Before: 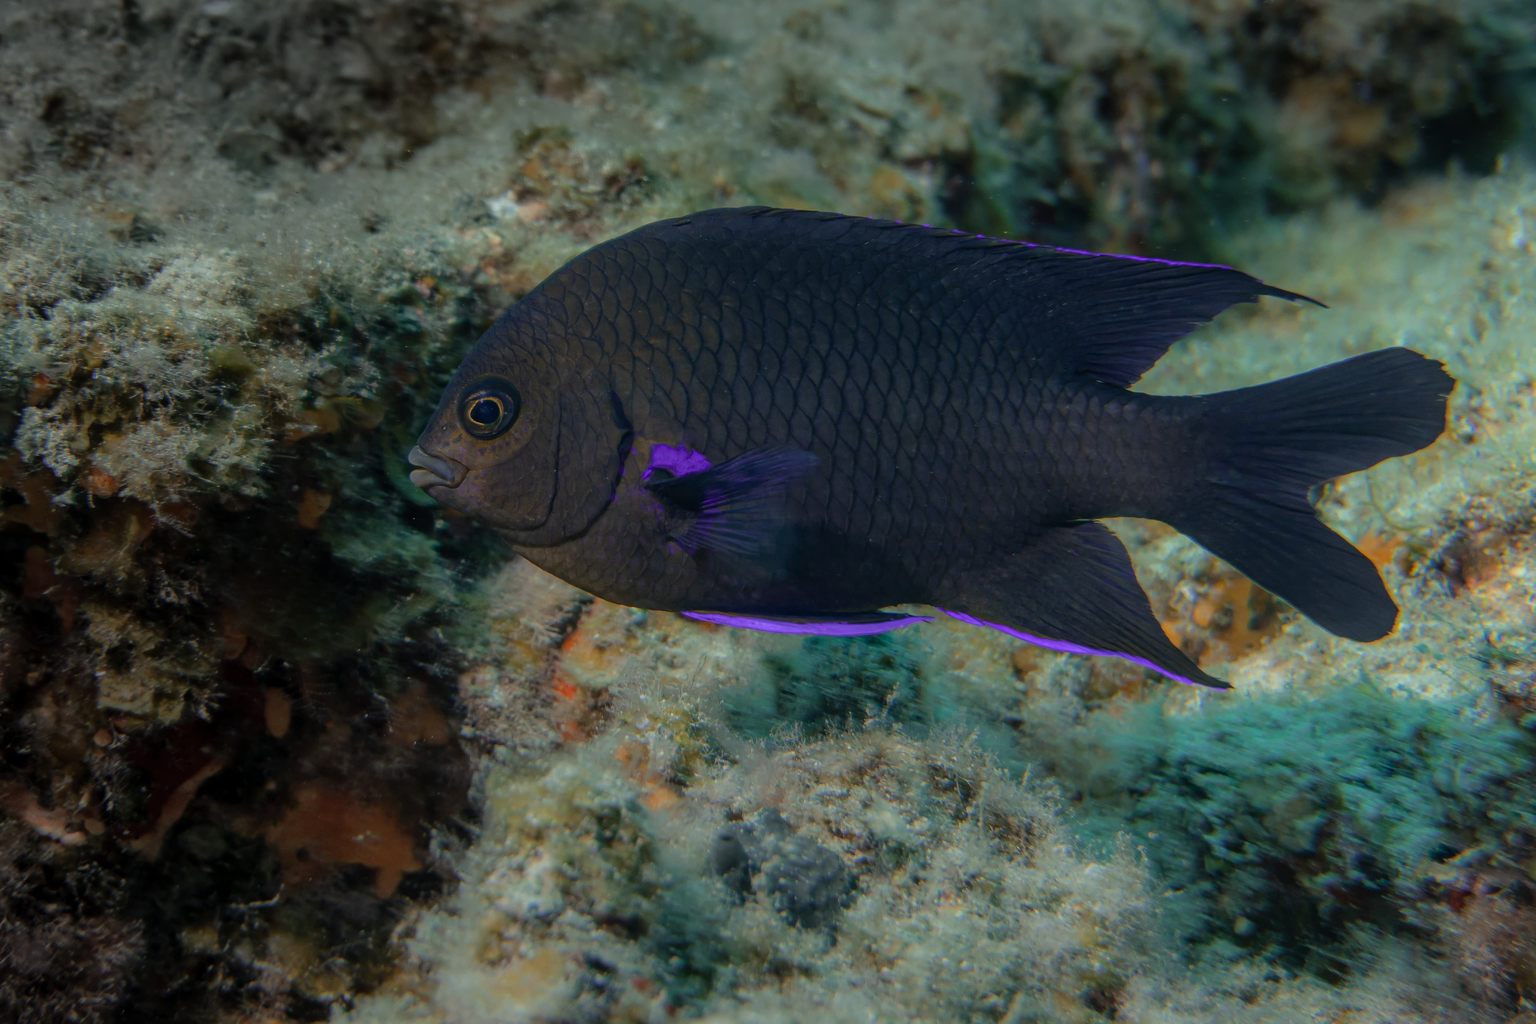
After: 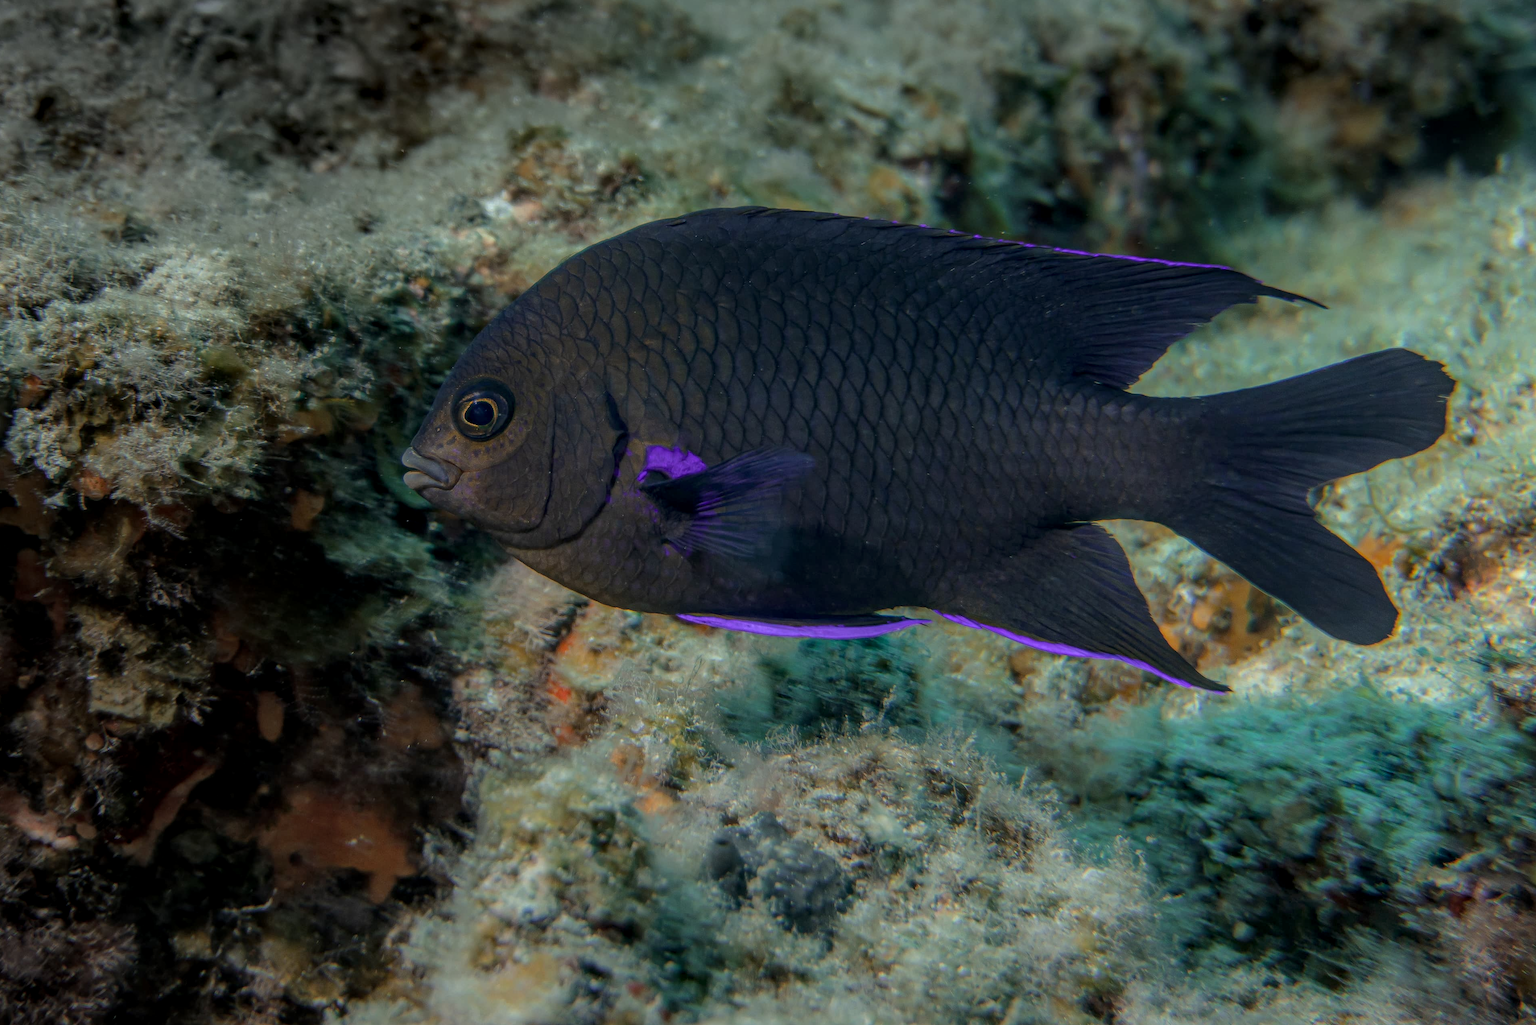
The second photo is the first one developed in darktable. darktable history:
local contrast: highlights 0%, shadows 0%, detail 133%
crop and rotate: left 0.614%, top 0.179%, bottom 0.309%
